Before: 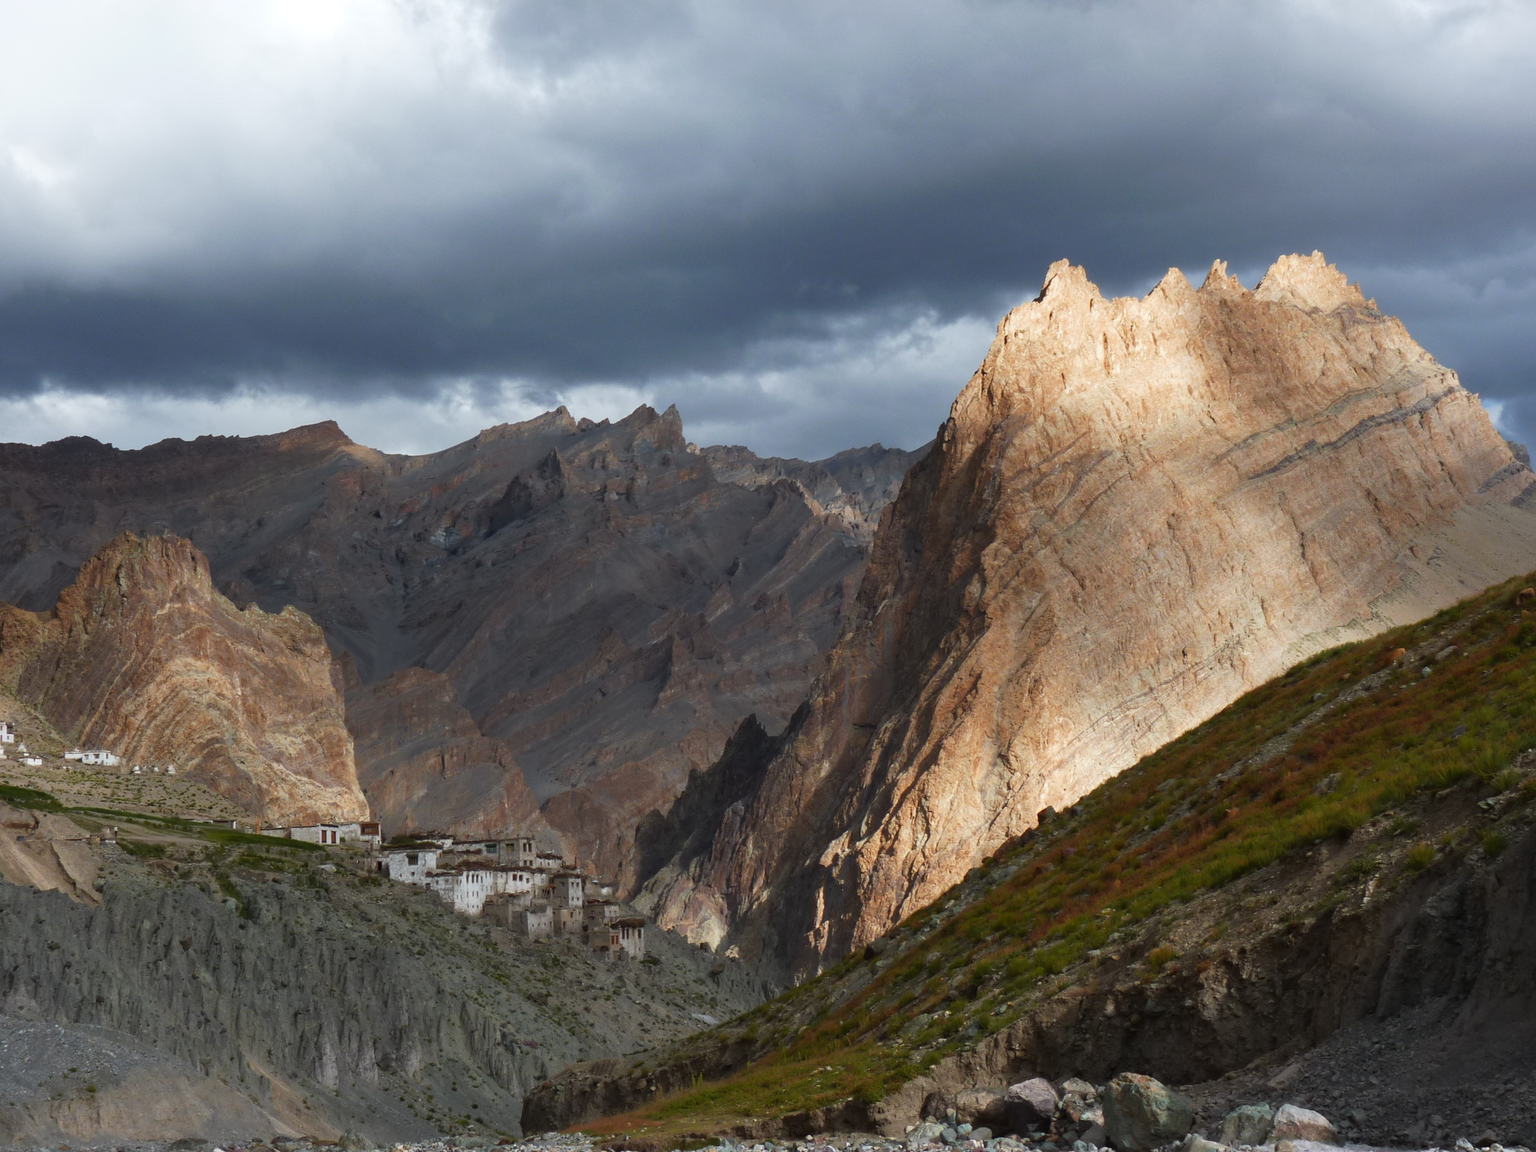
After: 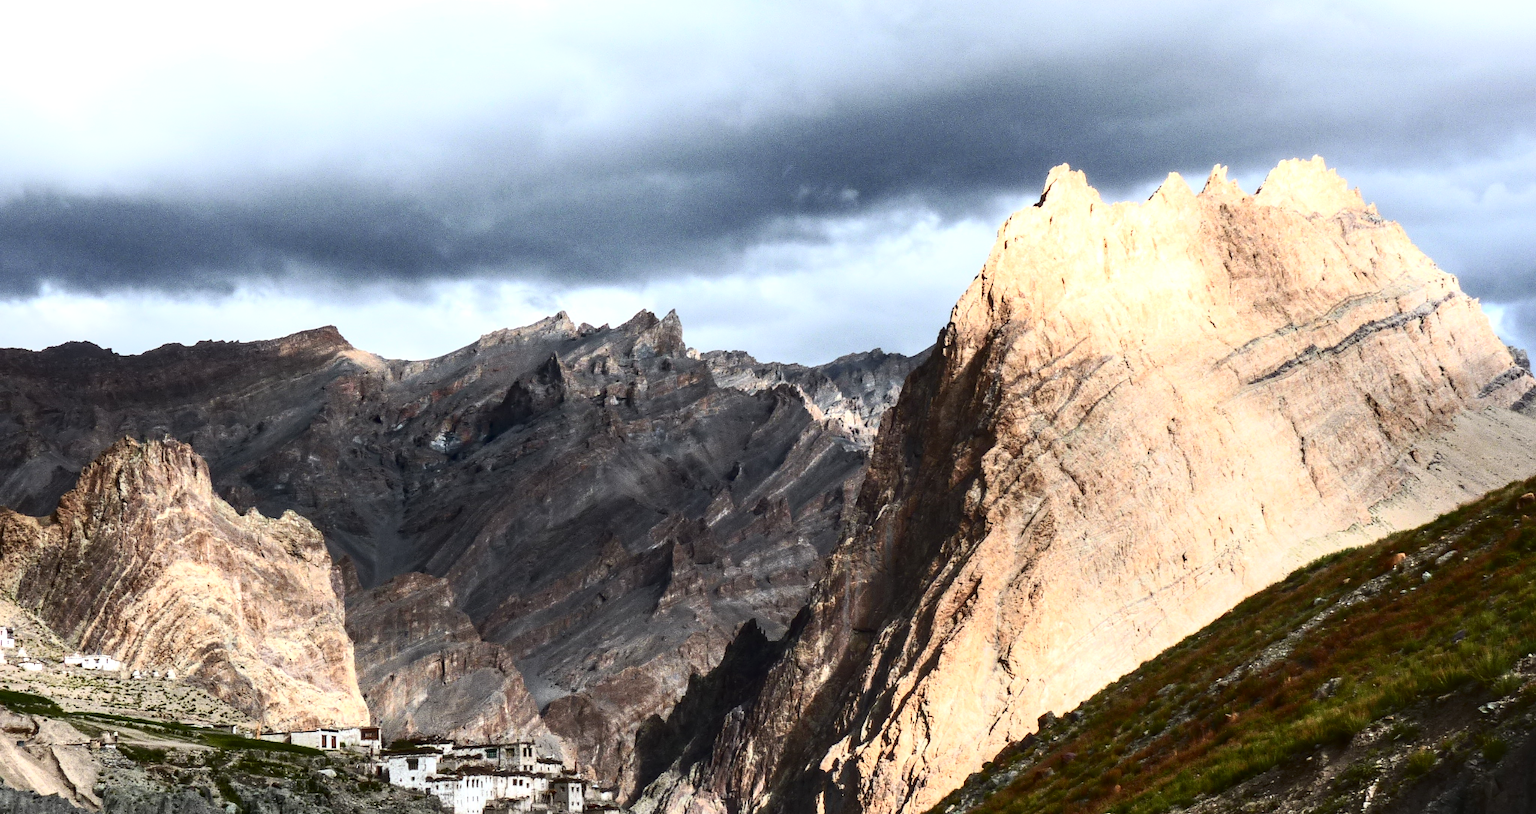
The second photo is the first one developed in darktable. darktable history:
contrast brightness saturation: contrast 0.5, saturation -0.1
local contrast: on, module defaults
exposure: black level correction -0.001, exposure 0.9 EV, compensate exposure bias true, compensate highlight preservation false
crop and rotate: top 8.293%, bottom 20.996%
